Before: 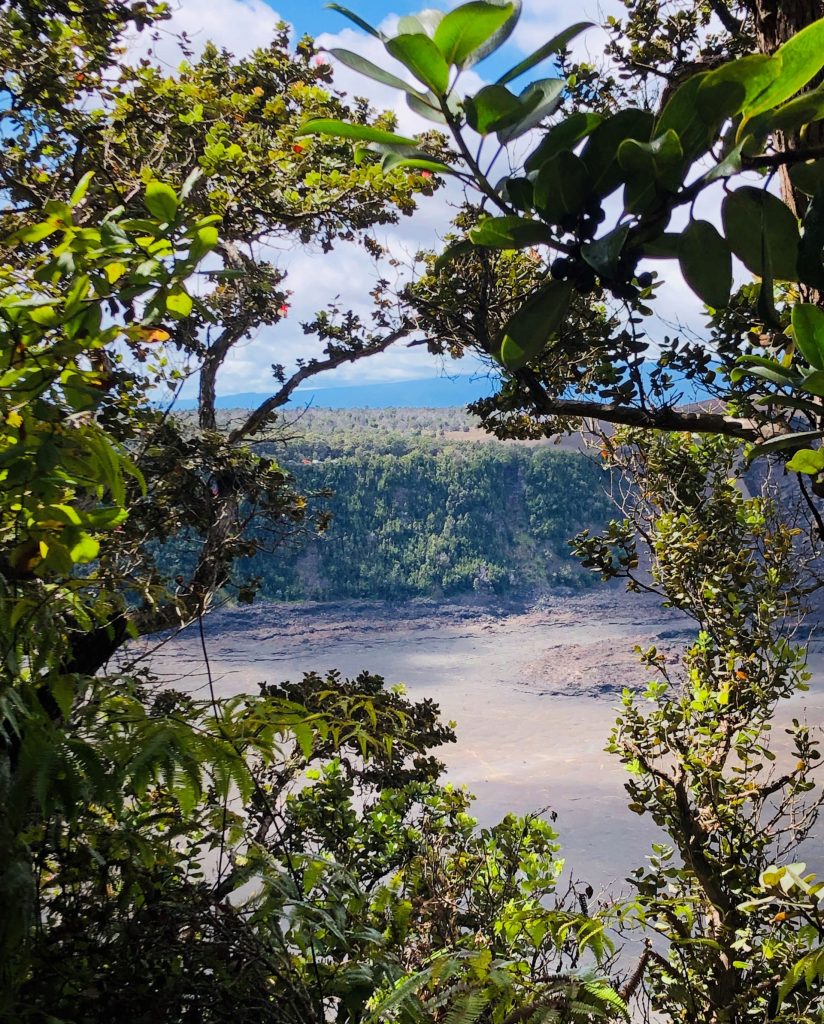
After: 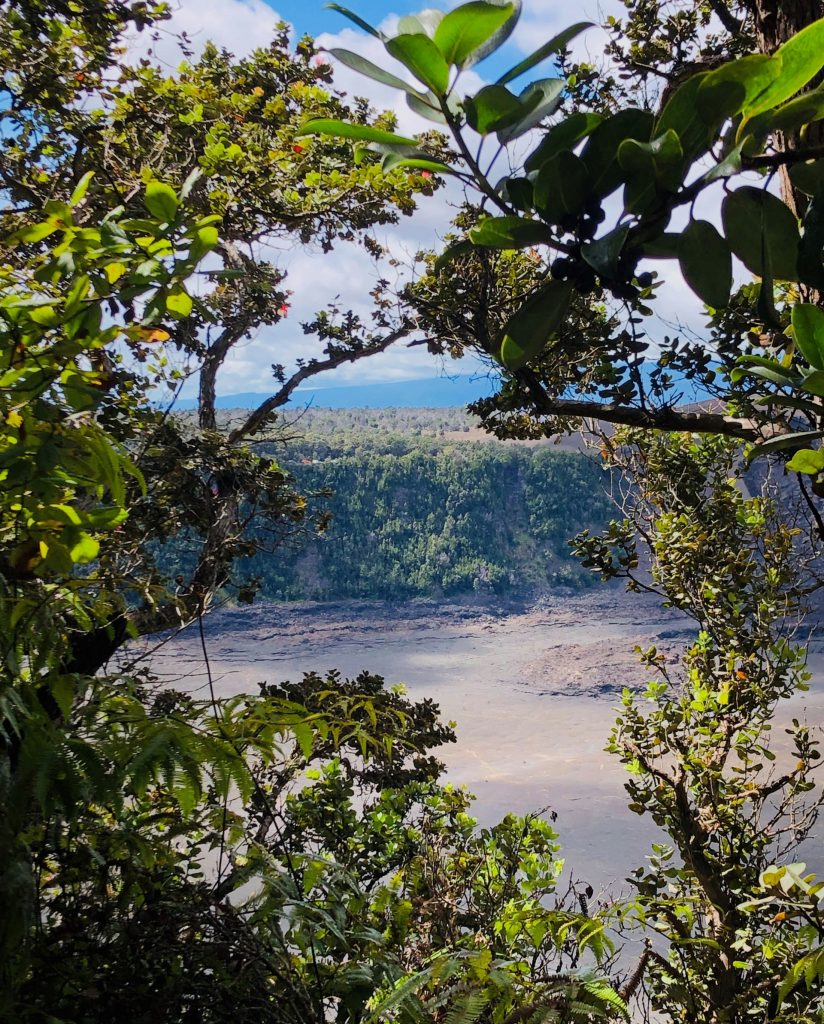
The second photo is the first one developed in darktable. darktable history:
exposure: exposure -0.155 EV, compensate highlight preservation false
